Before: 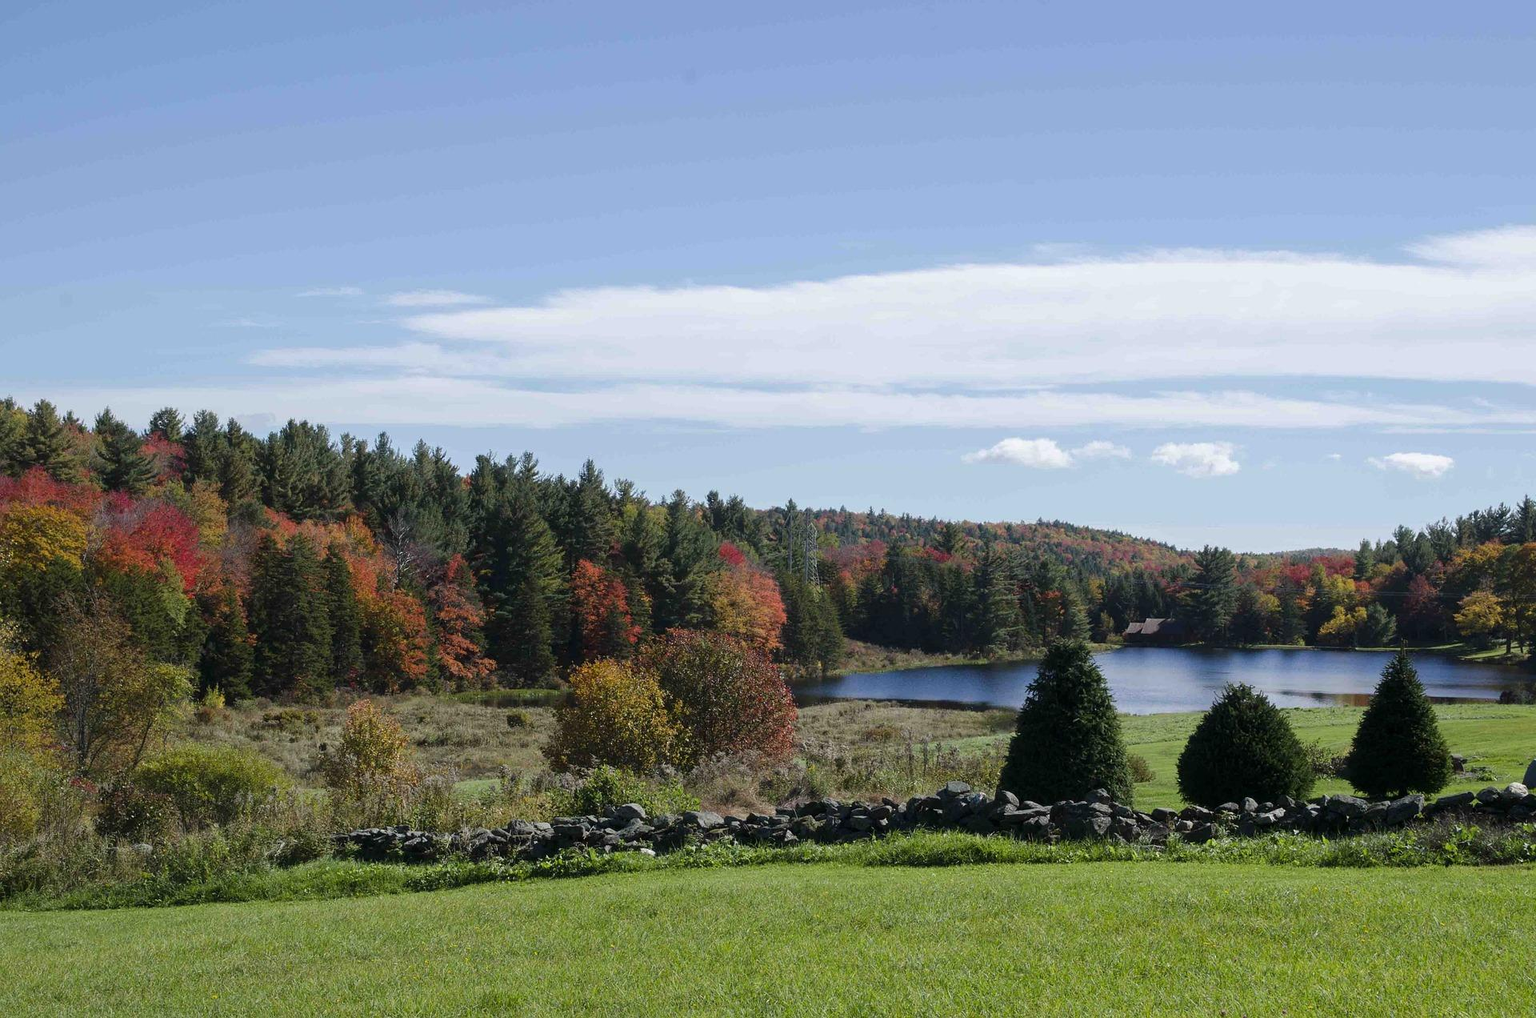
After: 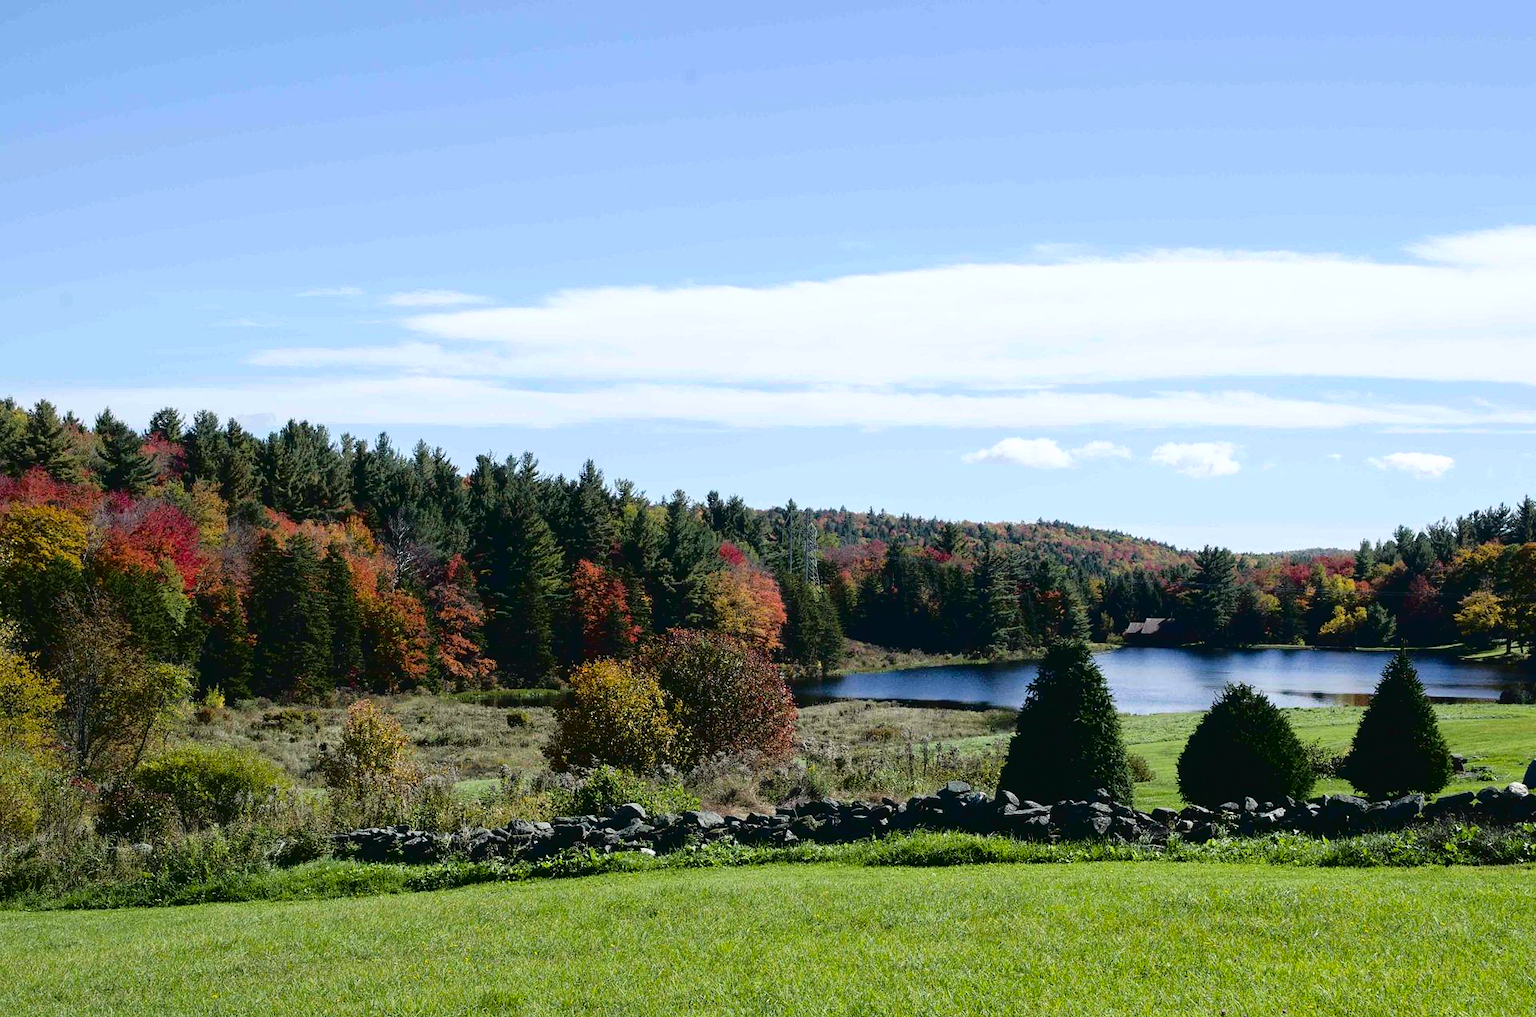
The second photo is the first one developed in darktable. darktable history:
tone curve: curves: ch0 [(0, 0) (0.003, 0.033) (0.011, 0.033) (0.025, 0.036) (0.044, 0.039) (0.069, 0.04) (0.1, 0.043) (0.136, 0.052) (0.177, 0.085) (0.224, 0.14) (0.277, 0.225) (0.335, 0.333) (0.399, 0.419) (0.468, 0.51) (0.543, 0.603) (0.623, 0.713) (0.709, 0.808) (0.801, 0.901) (0.898, 0.98) (1, 1)], color space Lab, independent channels, preserve colors none
color balance rgb: power › chroma 0.518%, power › hue 215.4°, perceptual saturation grading › global saturation 25.29%
